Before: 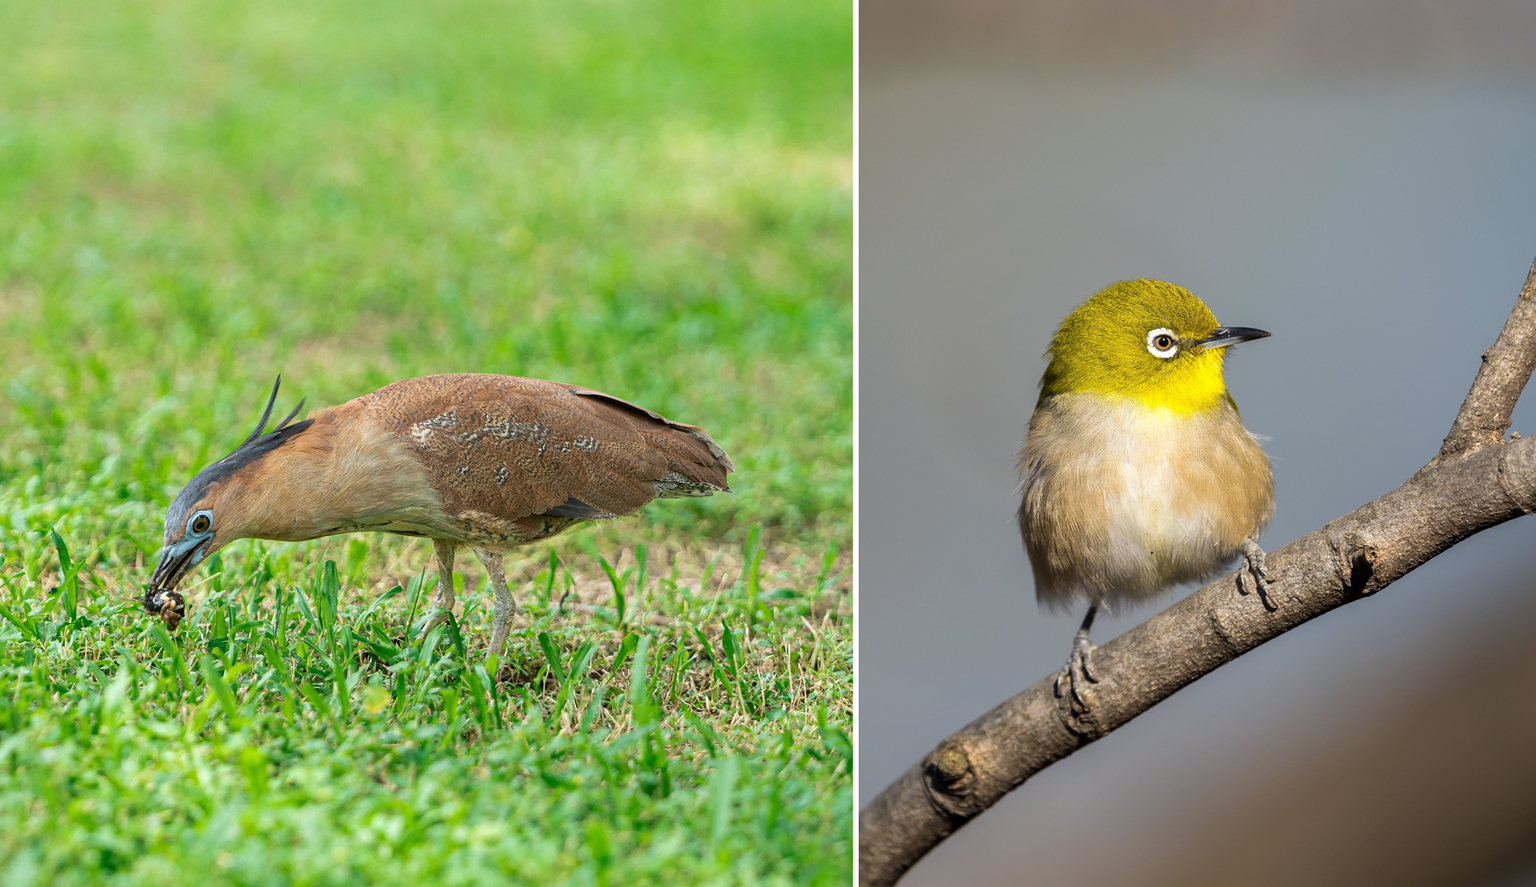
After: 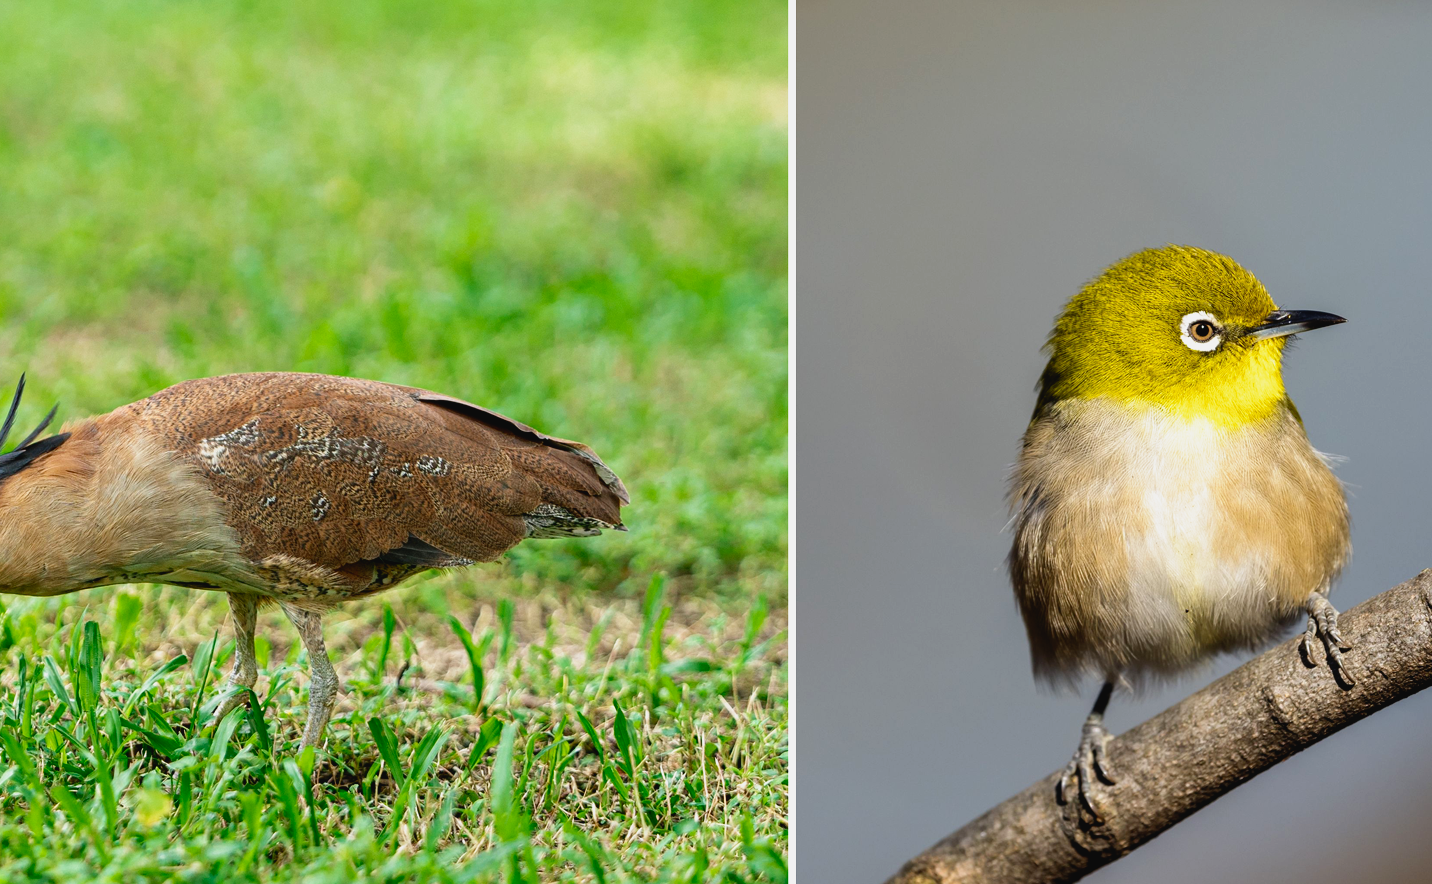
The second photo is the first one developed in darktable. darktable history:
contrast brightness saturation: contrast -0.08, brightness -0.04, saturation -0.11
crop and rotate: left 17.046%, top 10.659%, right 12.989%, bottom 14.553%
filmic rgb: black relative exposure -8.7 EV, white relative exposure 2.7 EV, threshold 3 EV, target black luminance 0%, hardness 6.25, latitude 76.53%, contrast 1.326, shadows ↔ highlights balance -0.349%, preserve chrominance no, color science v4 (2020), enable highlight reconstruction true
